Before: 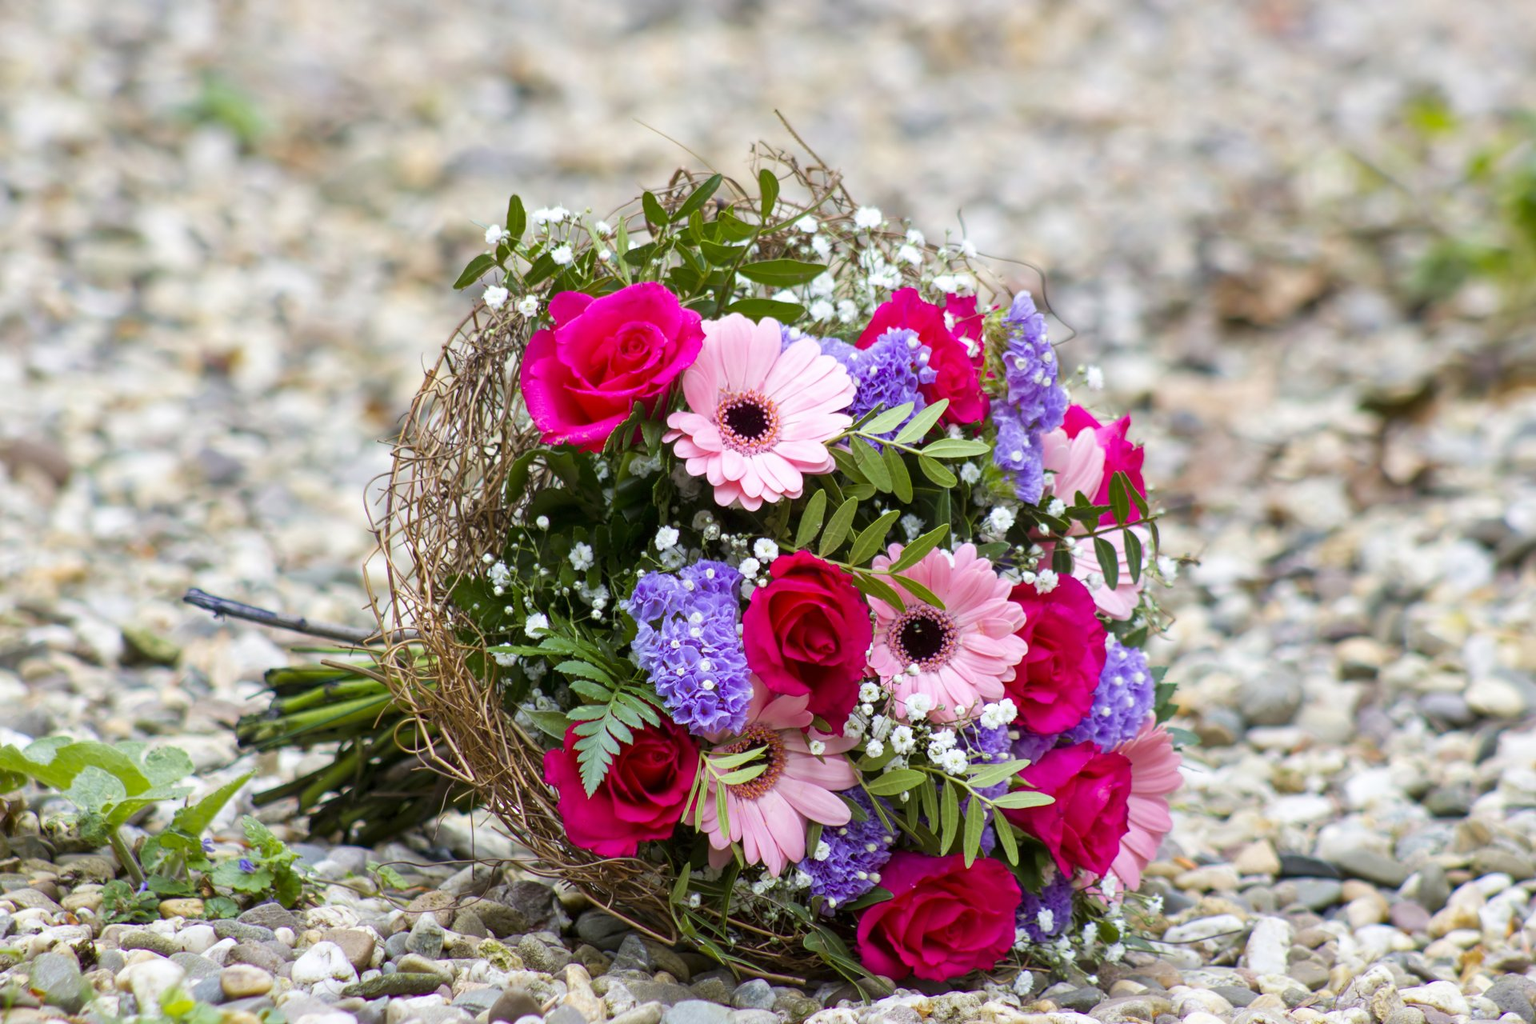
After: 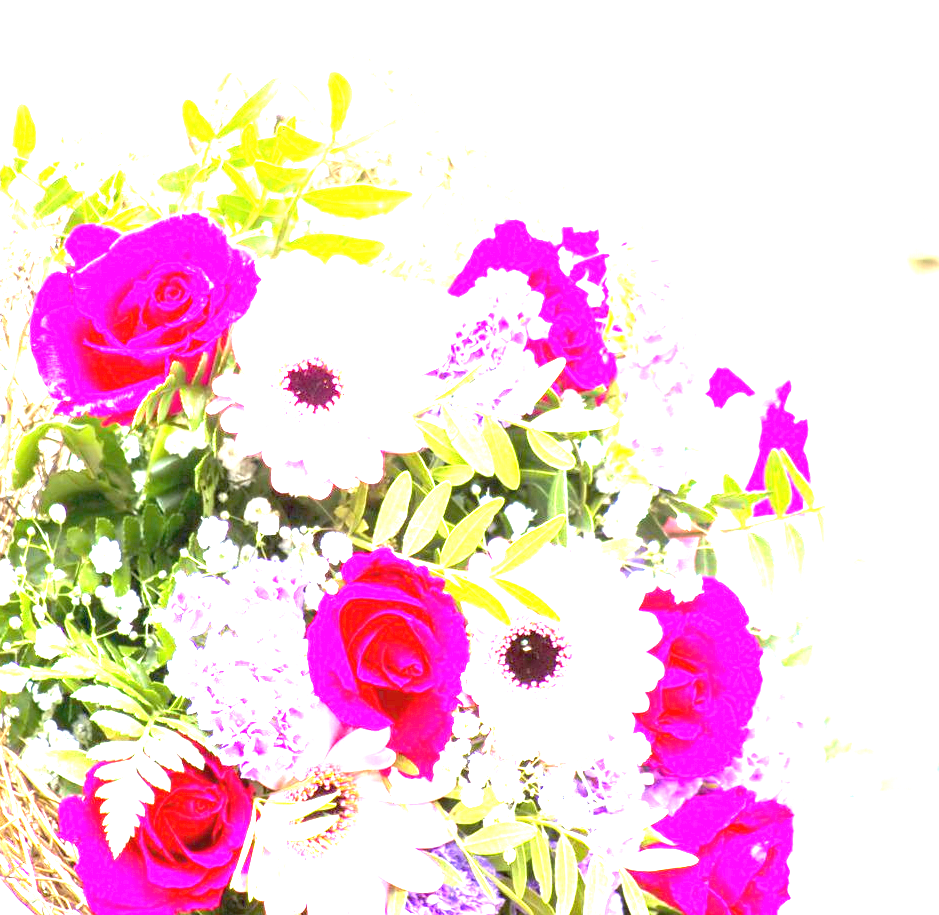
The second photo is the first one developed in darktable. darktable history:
crop: left 32.345%, top 11.004%, right 18.707%, bottom 17.471%
exposure: black level correction 0, exposure 4.051 EV, compensate exposure bias true, compensate highlight preservation false
